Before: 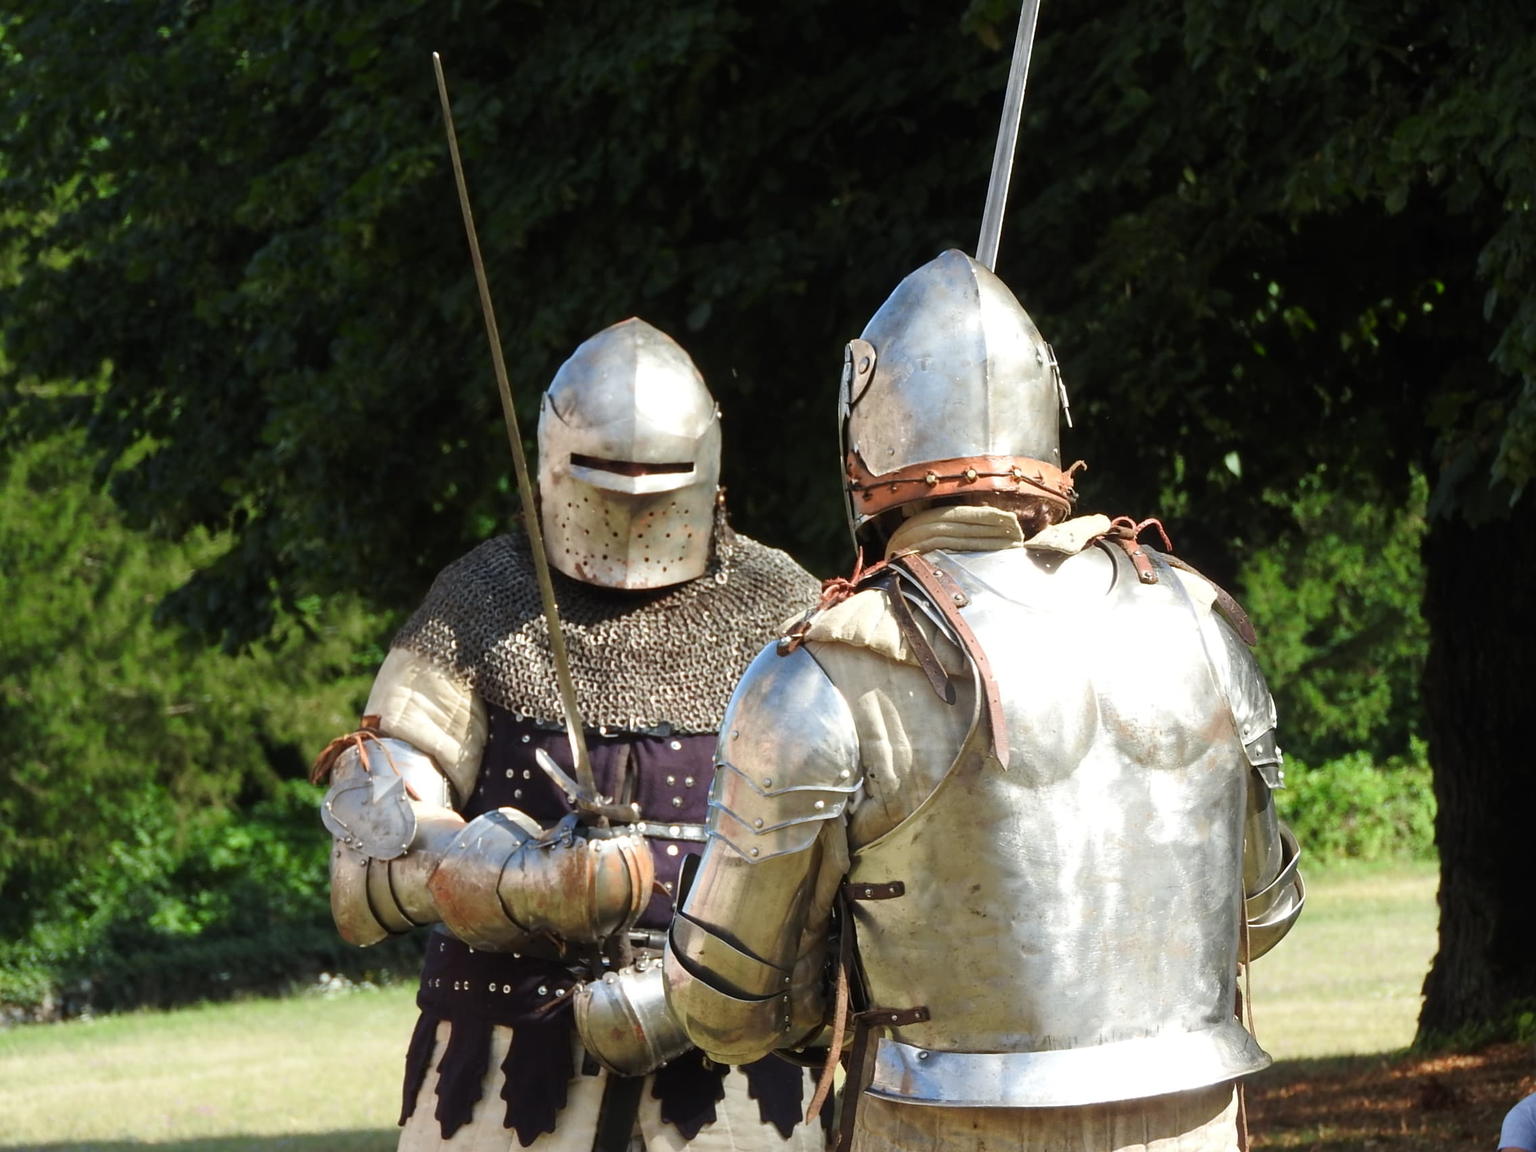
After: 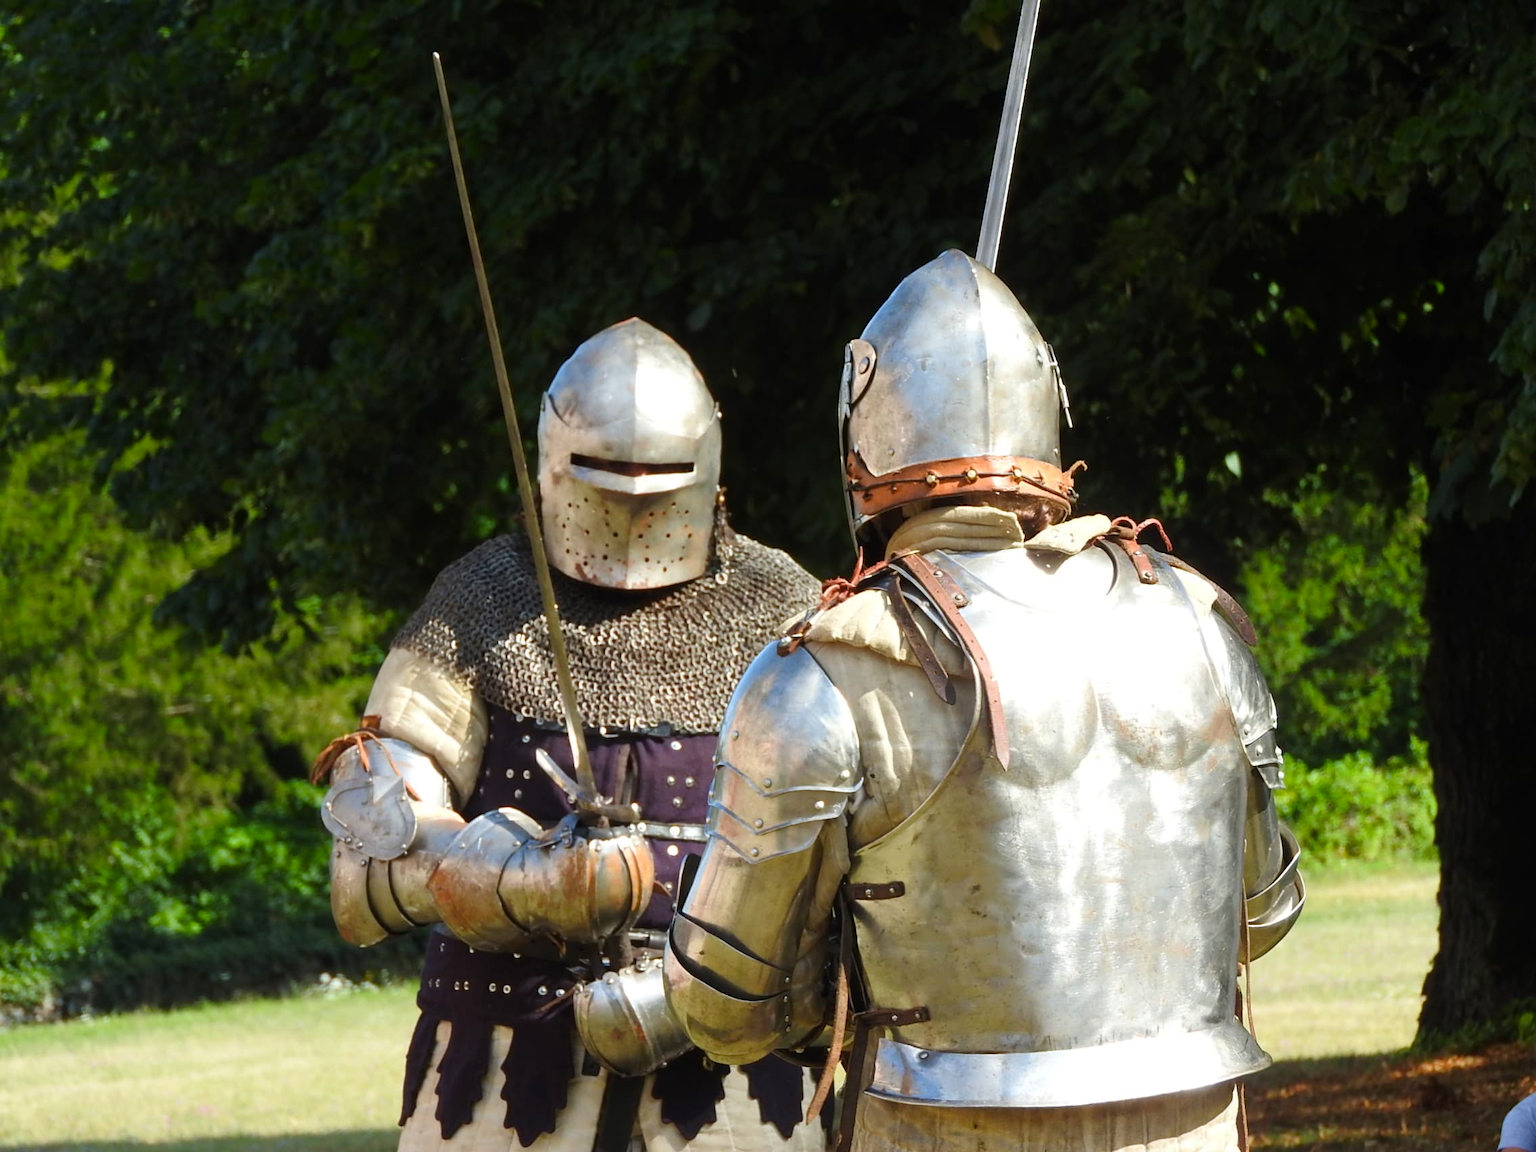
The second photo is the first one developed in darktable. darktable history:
color balance rgb: perceptual saturation grading › global saturation 20%, global vibrance 20%
white balance: red 1, blue 1
contrast brightness saturation: saturation -0.05
